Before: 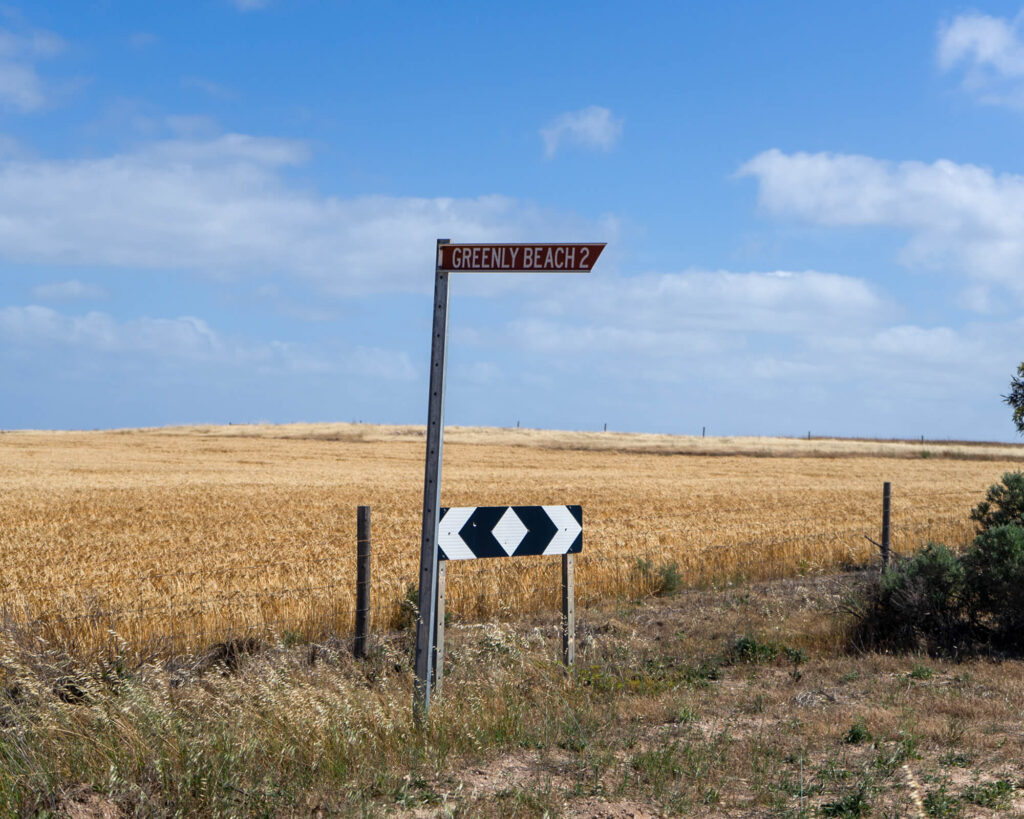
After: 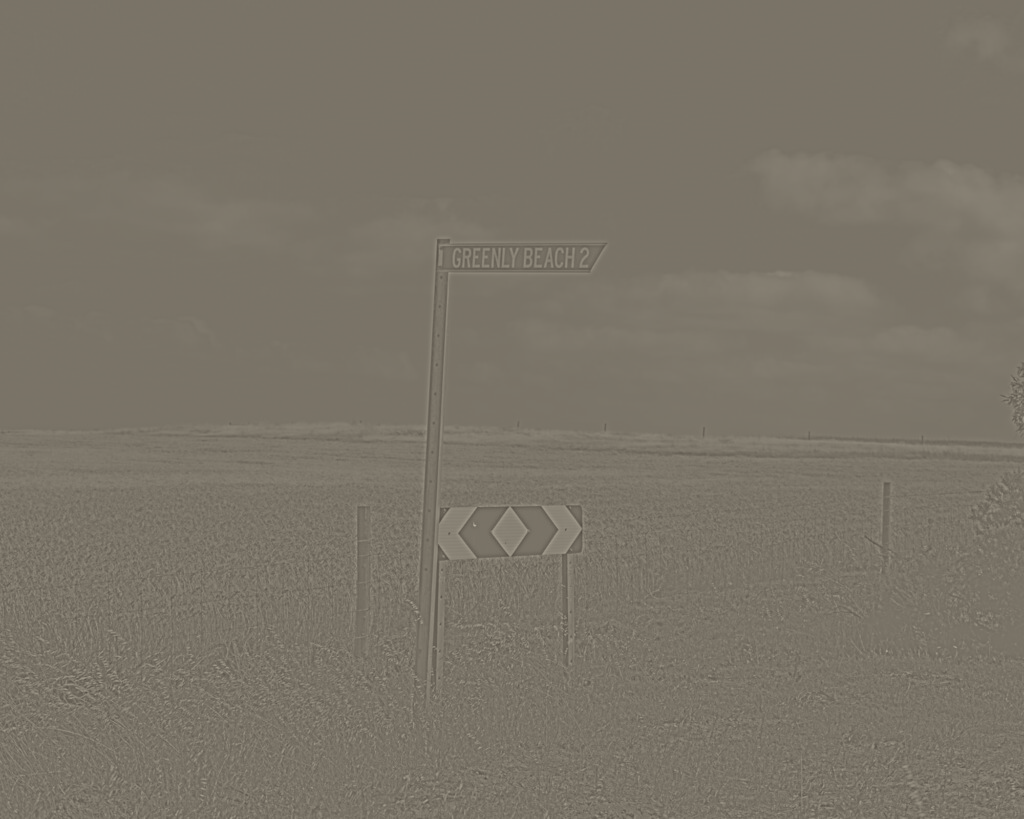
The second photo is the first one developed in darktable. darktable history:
shadows and highlights: shadows 20.91, highlights -35.45, soften with gaussian
highpass: sharpness 6%, contrast boost 7.63%
color balance: lift [1.005, 1.002, 0.998, 0.998], gamma [1, 1.021, 1.02, 0.979], gain [0.923, 1.066, 1.056, 0.934]
exposure: exposure 0.95 EV, compensate highlight preservation false
white balance: red 1.188, blue 1.11
